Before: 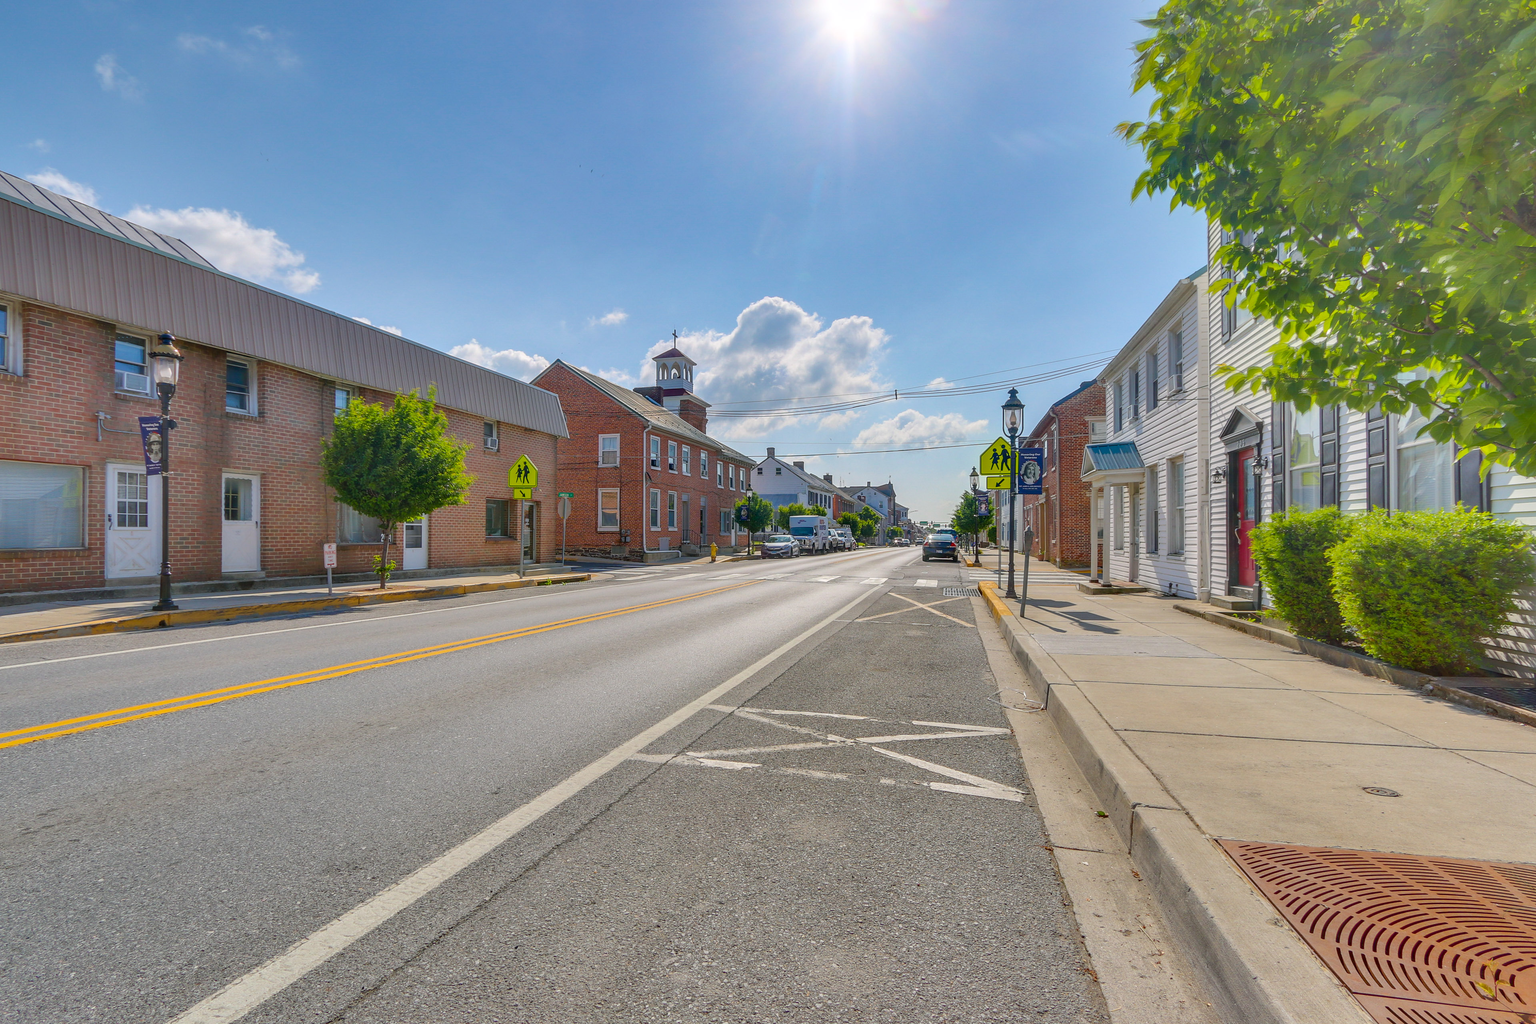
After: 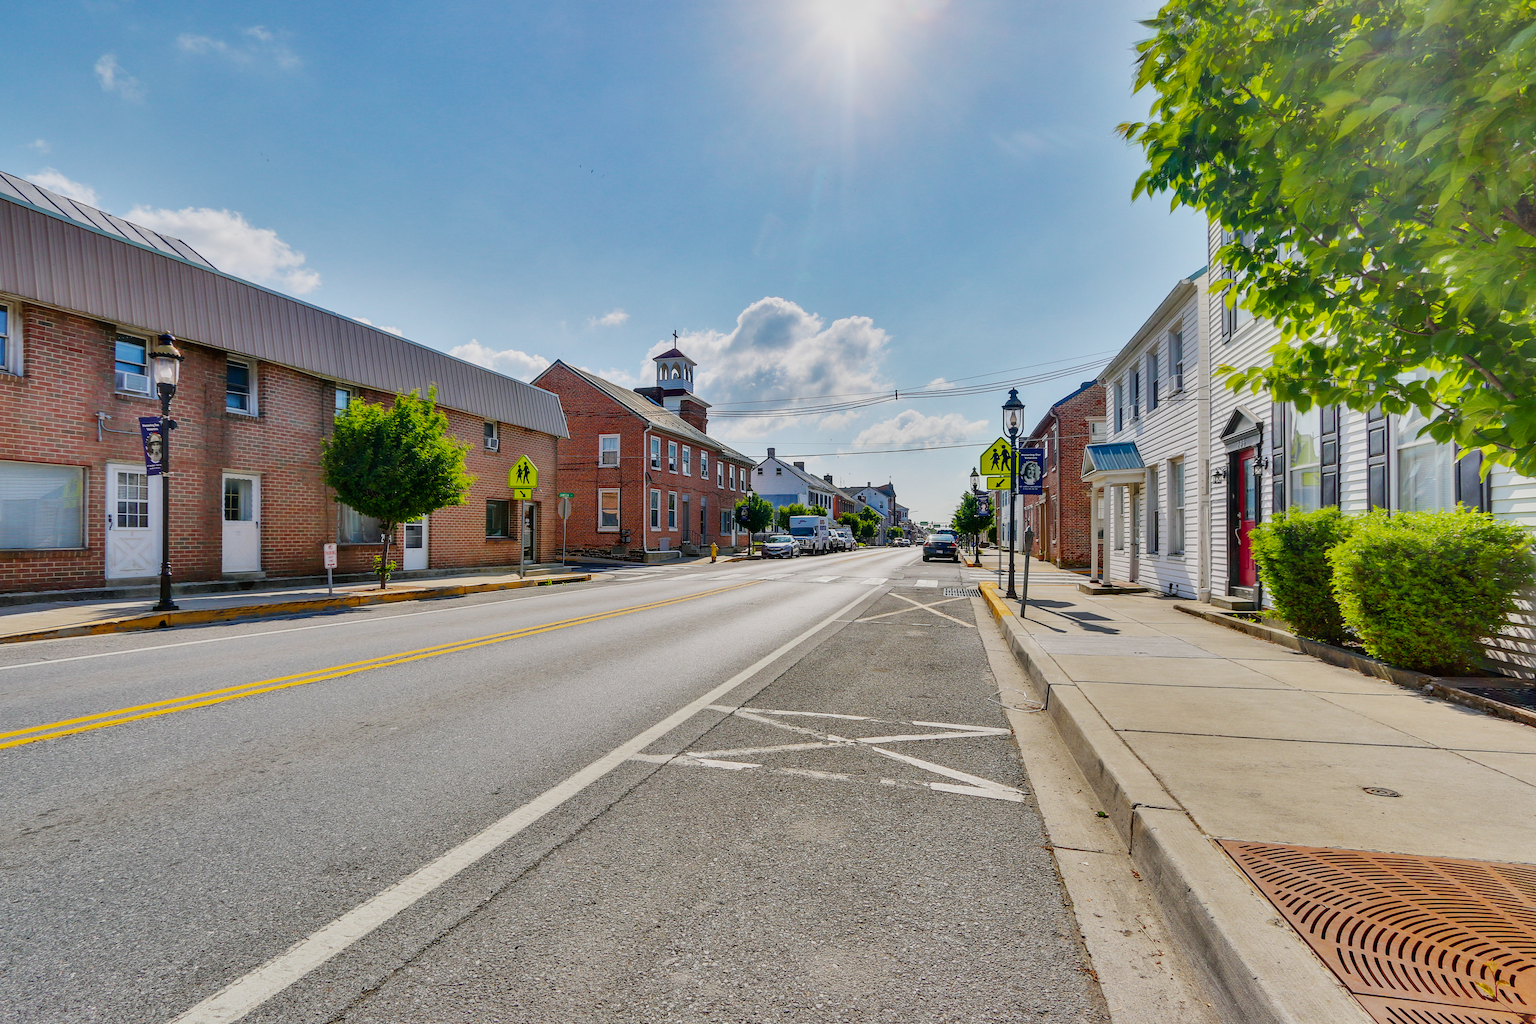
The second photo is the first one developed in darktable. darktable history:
sigmoid: contrast 1.8, skew -0.2, preserve hue 0%, red attenuation 0.1, red rotation 0.035, green attenuation 0.1, green rotation -0.017, blue attenuation 0.15, blue rotation -0.052, base primaries Rec2020
shadows and highlights: shadows 12, white point adjustment 1.2, soften with gaussian
